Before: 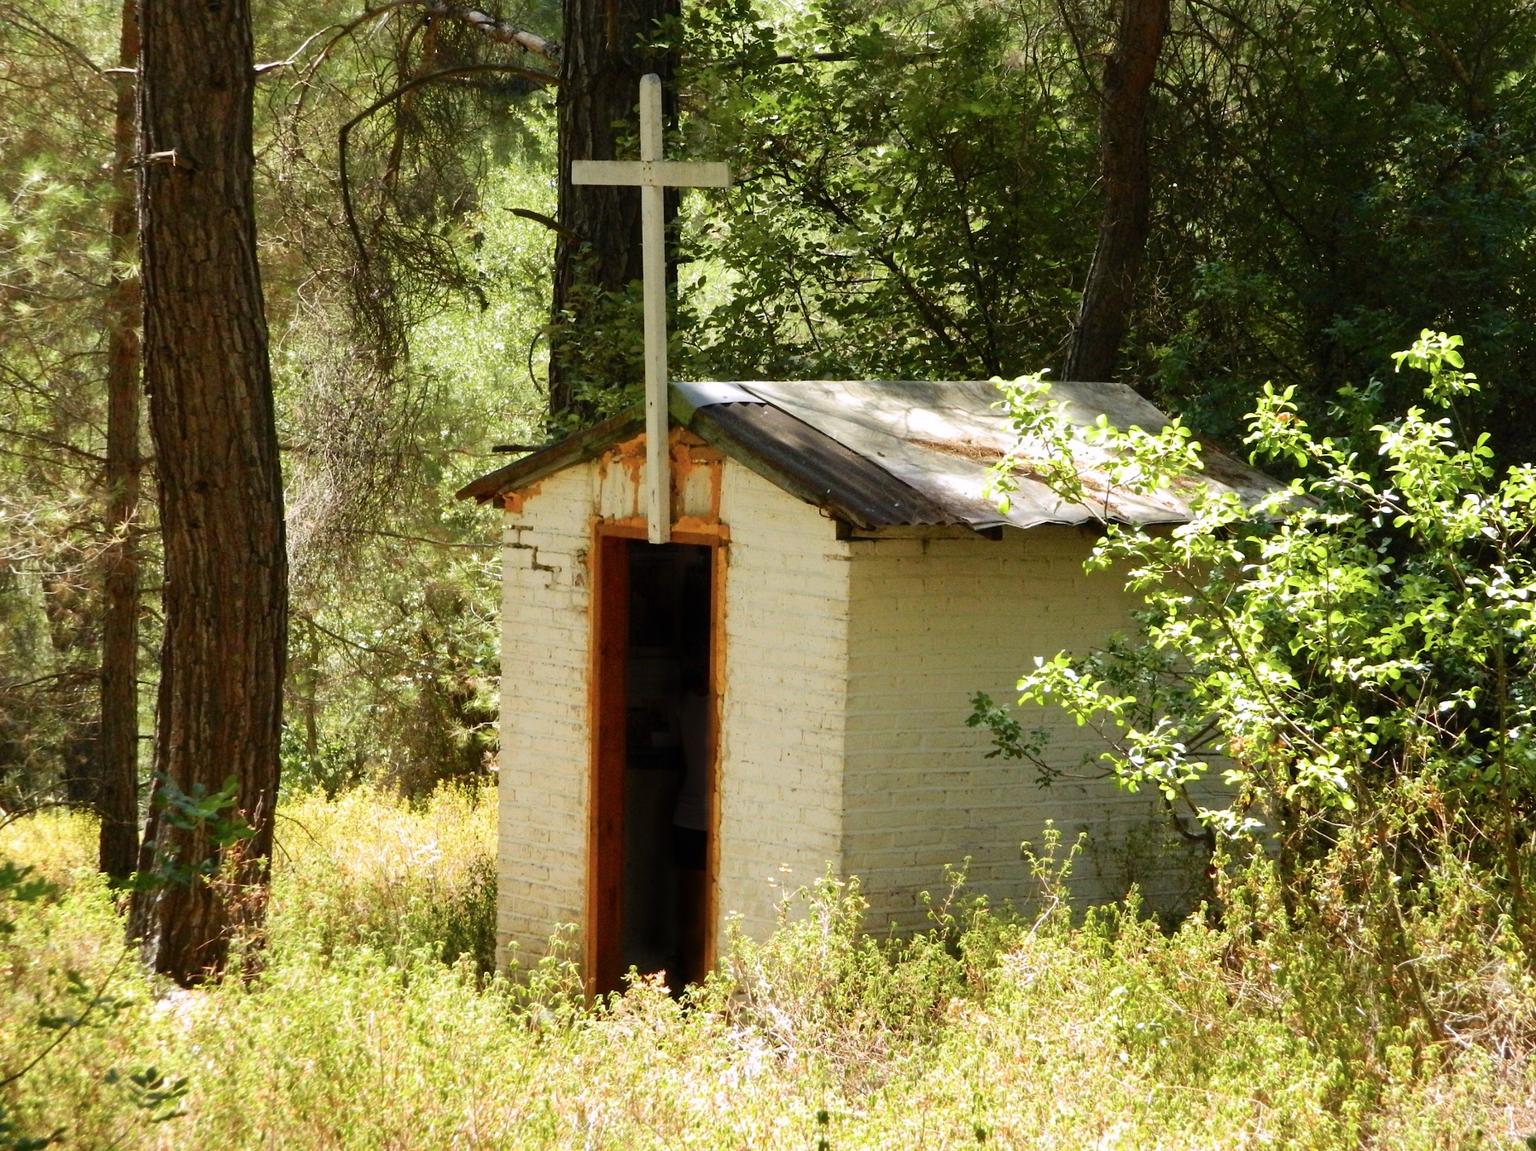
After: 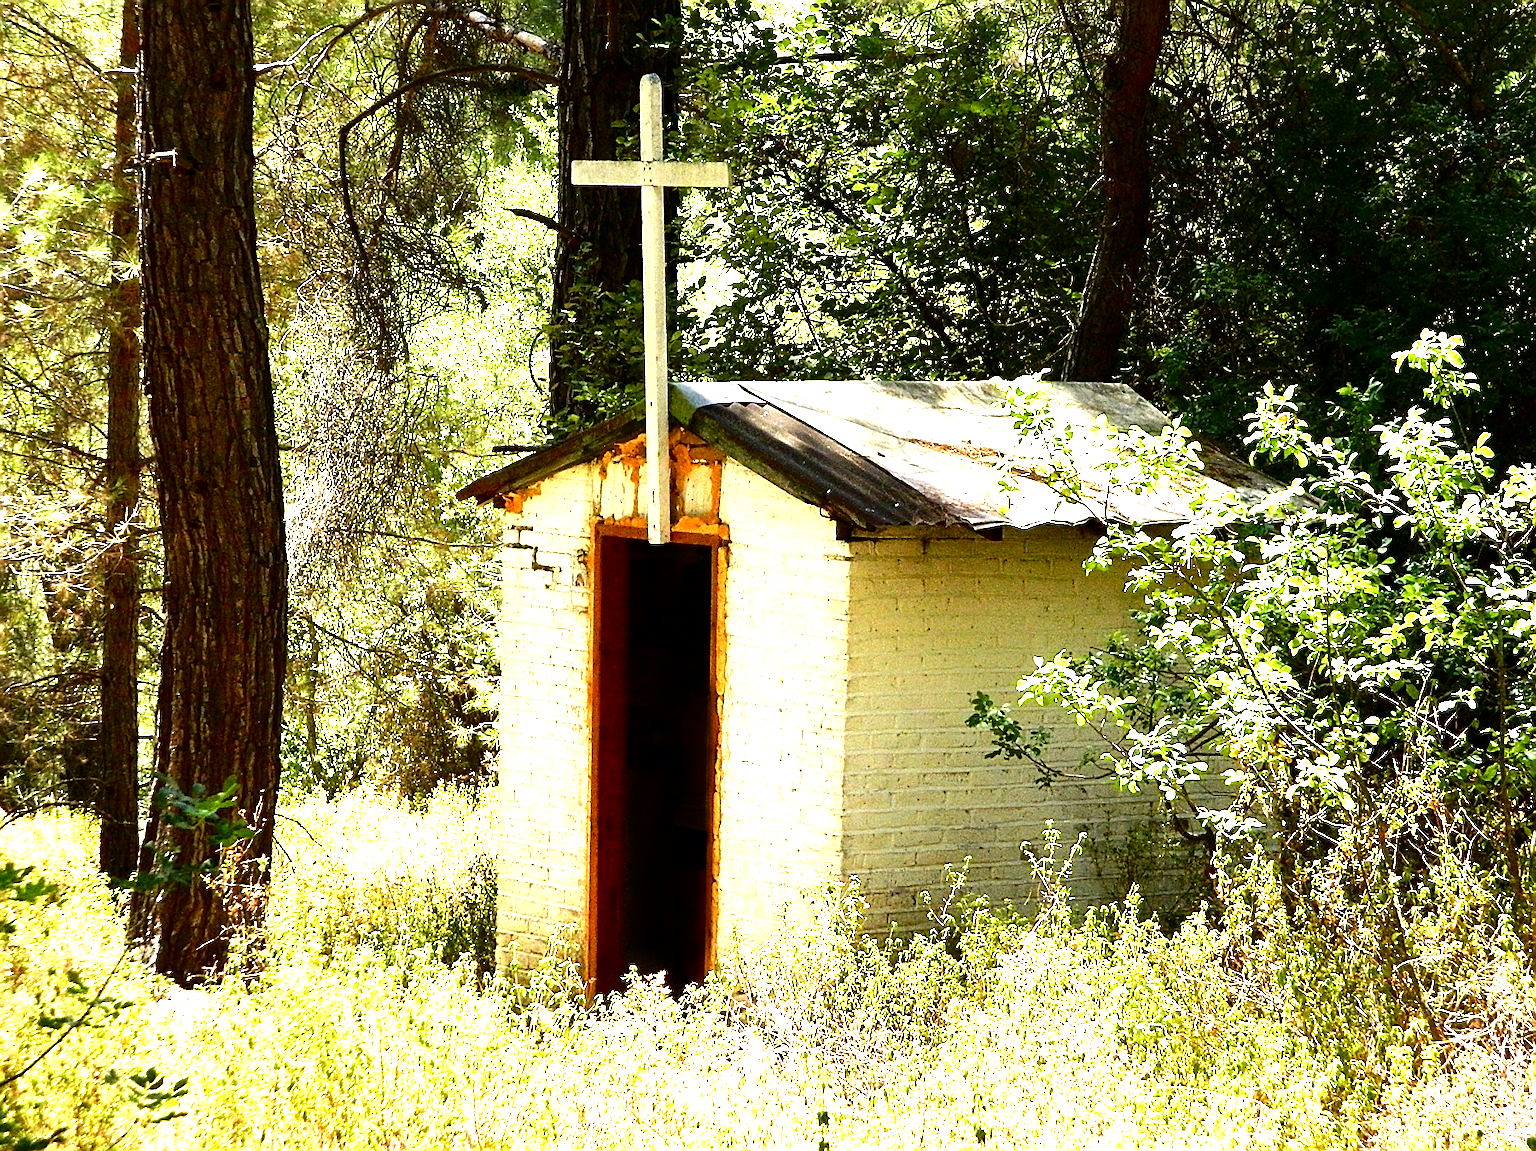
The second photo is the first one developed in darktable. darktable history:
sharpen: radius 1.397, amount 1.265, threshold 0.741
contrast brightness saturation: contrast 0.102, brightness -0.273, saturation 0.136
tone equalizer: -8 EV -0.724 EV, -7 EV -0.73 EV, -6 EV -0.614 EV, -5 EV -0.368 EV, -3 EV 0.397 EV, -2 EV 0.6 EV, -1 EV 0.699 EV, +0 EV 0.757 EV
exposure: exposure 0.754 EV, compensate exposure bias true, compensate highlight preservation false
